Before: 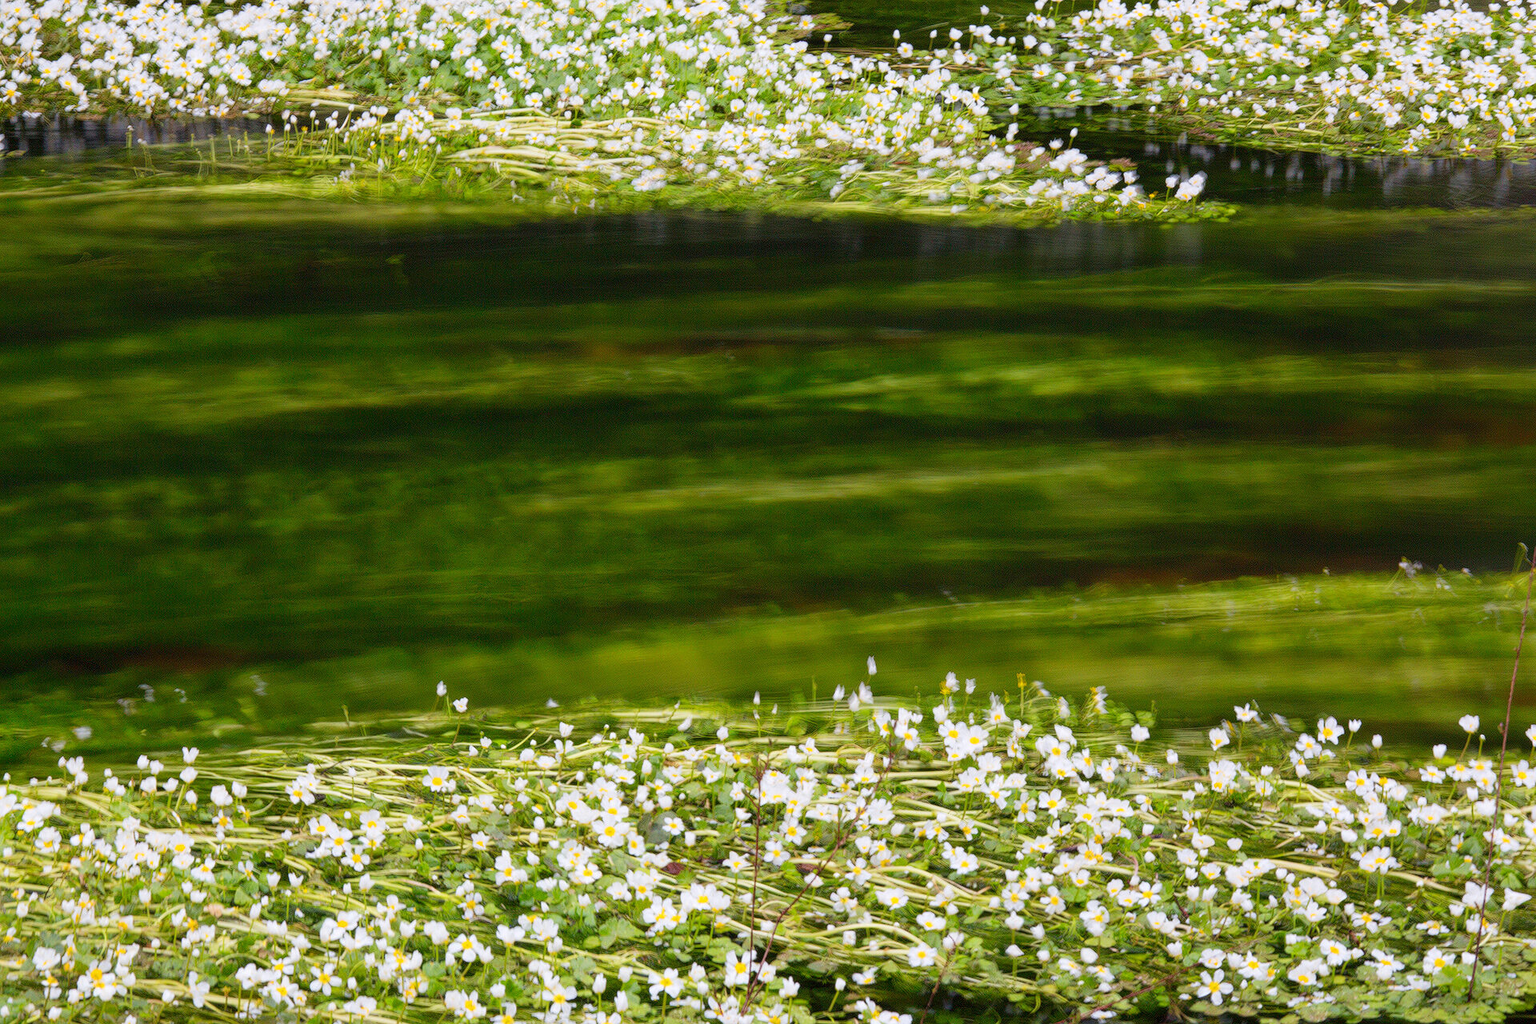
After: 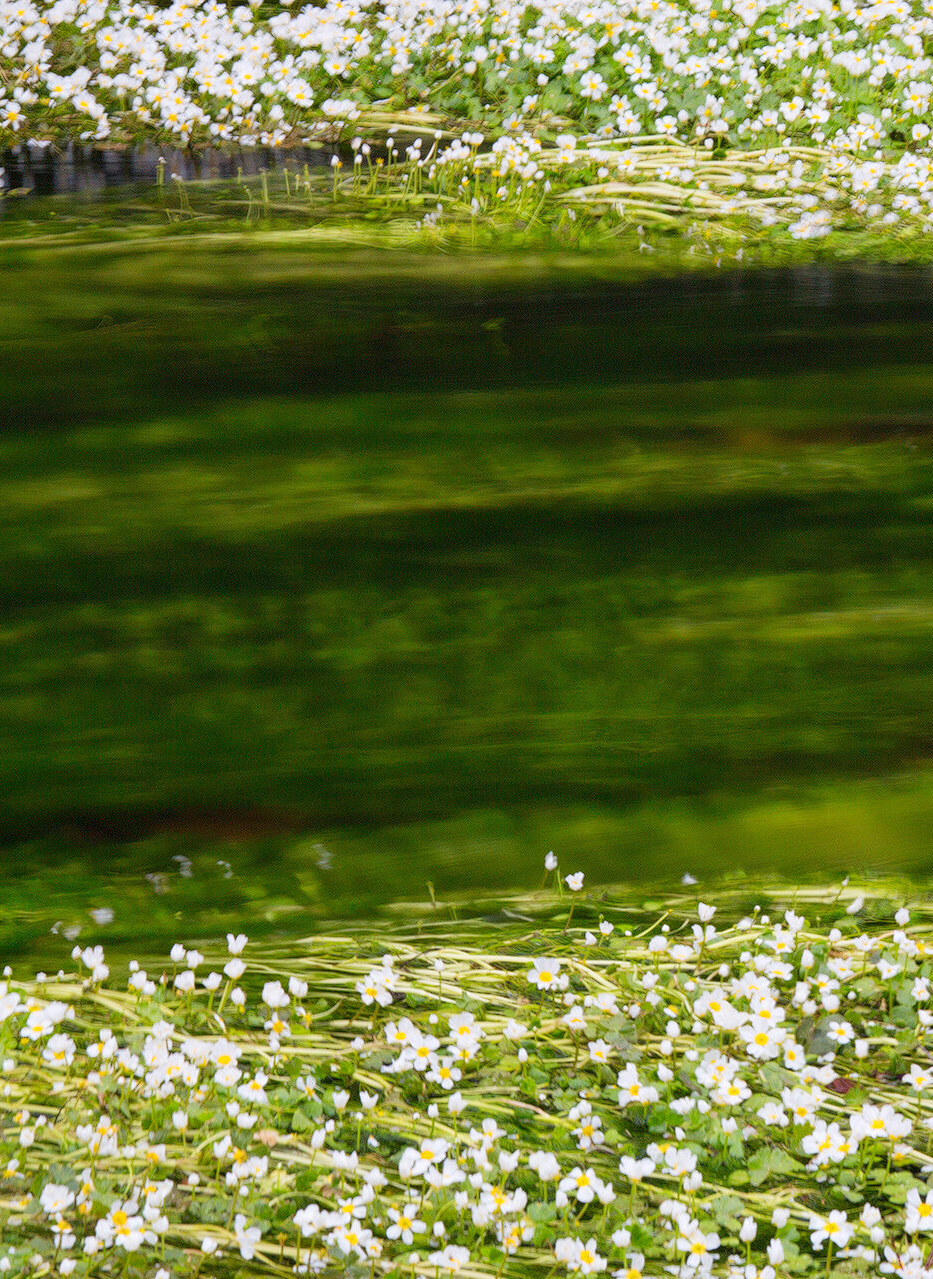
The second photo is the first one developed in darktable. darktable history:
crop and rotate: left 0.057%, top 0%, right 51.345%
